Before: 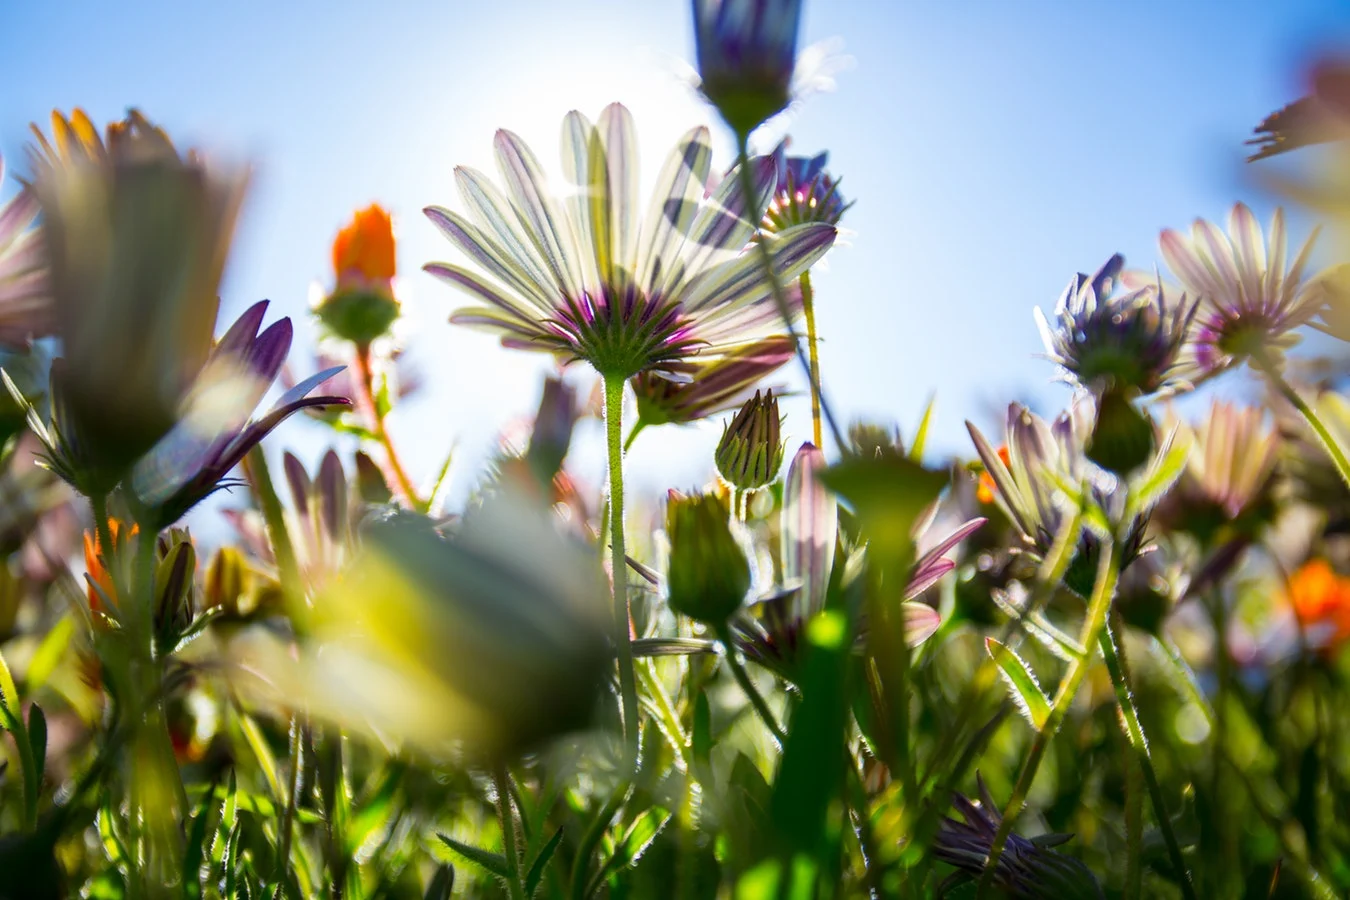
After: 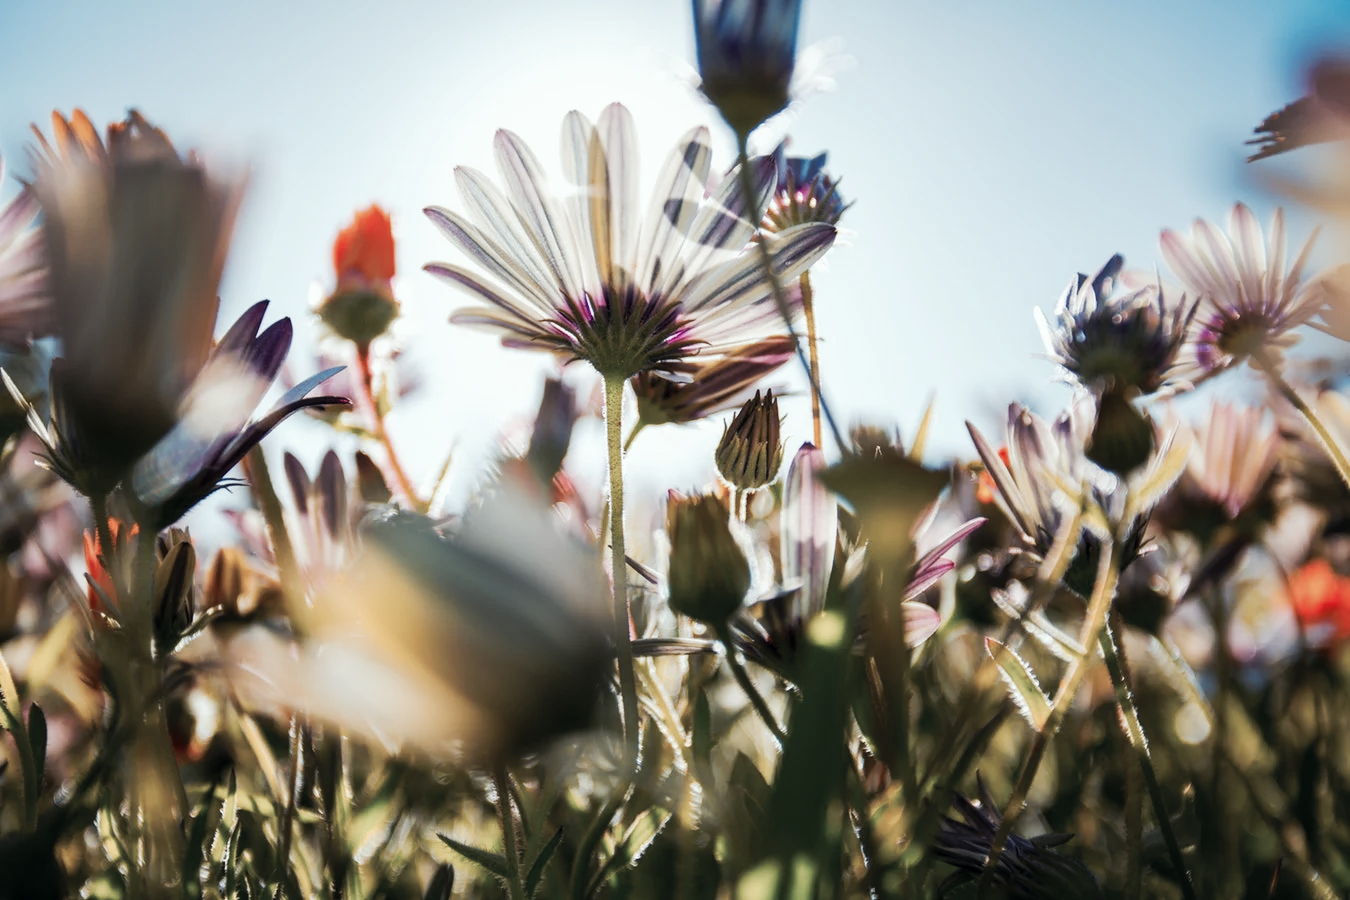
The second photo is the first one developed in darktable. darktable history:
tone curve: curves: ch0 [(0, 0) (0.003, 0.005) (0.011, 0.011) (0.025, 0.022) (0.044, 0.035) (0.069, 0.051) (0.1, 0.073) (0.136, 0.106) (0.177, 0.147) (0.224, 0.195) (0.277, 0.253) (0.335, 0.315) (0.399, 0.388) (0.468, 0.488) (0.543, 0.586) (0.623, 0.685) (0.709, 0.764) (0.801, 0.838) (0.898, 0.908) (1, 1)], preserve colors none
color look up table: target L [94.72, 90.9, 85.82, 86.88, 78.56, 64.62, 62.89, 56.91, 45.89, 24.51, 200.35, 72.23, 68.08, 66.91, 65.26, 56.33, 55.69, 42.1, 44.58, 41.24, 35, 29.63, 22.29, 18.65, 2.658, 90.46, 78.85, 72.62, 52.43, 51.33, 53.66, 52.32, 43.49, 39.23, 33.5, 41.02, 30.01, 16.33, 12.11, 1.4, 92.96, 93.34, 77.65, 76.09, 67.21, 58.97, 56.57, 42.19, 12.53], target a [-2.583, 3.279, -7.78, -15.11, -6.185, -16.27, -17.68, -2.413, -9.024, -7.818, 0, 18.56, 28.97, 12.1, 9.288, 44.94, 36.32, 51.71, 24.75, 21.69, 46, 12.97, 37.44, 30.81, 9.924, 6.677, 3.708, 30.58, 54.93, 54.31, 28.79, -8.803, 21.53, 9.085, 41.83, -1.129, 40.24, 30.08, 22.93, 4.528, -7.736, -17.31, -20.04, -21.55, -20.73, -17.42, -5.956, -2.988, -2.797], target b [7.929, 36.95, 26.85, 9.411, 10.19, 19.93, 1.573, 23.13, 5.015, 11.84, 0, 35.4, 15.69, 20.1, 2.249, 10.84, 31.14, 7.486, 9.834, 25.13, 36.04, 17.11, 13.15, 23.09, 3.521, -0.464, -12.1, -16.65, -20.47, -9.271, -9.295, -34.81, -27.77, -47.99, -10.94, -27.48, -49.56, -23.79, -44.23, -19.27, -1.134, -3.129, -15.38, -6.613, -28.11, -9.595, -14.47, -1.536, -6.539], num patches 49
